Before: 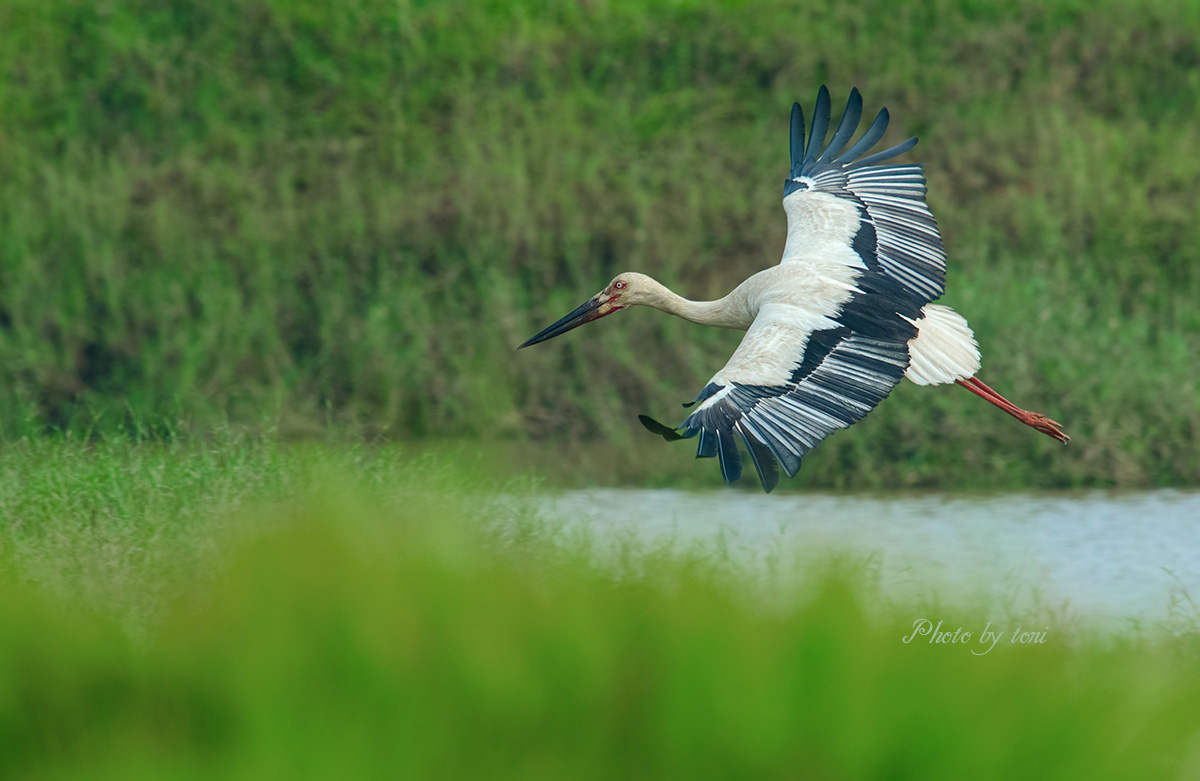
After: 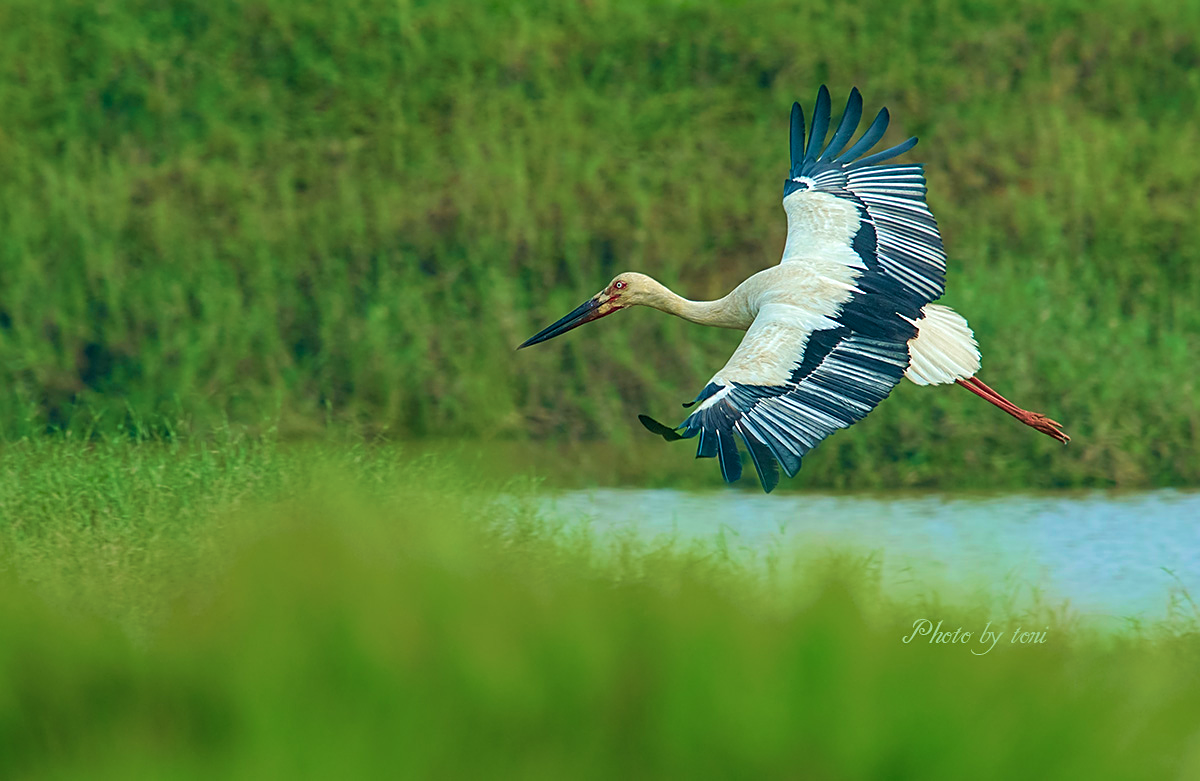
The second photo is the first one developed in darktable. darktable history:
sharpen: on, module defaults
shadows and highlights: soften with gaussian
velvia: strength 75%
tone equalizer: on, module defaults
